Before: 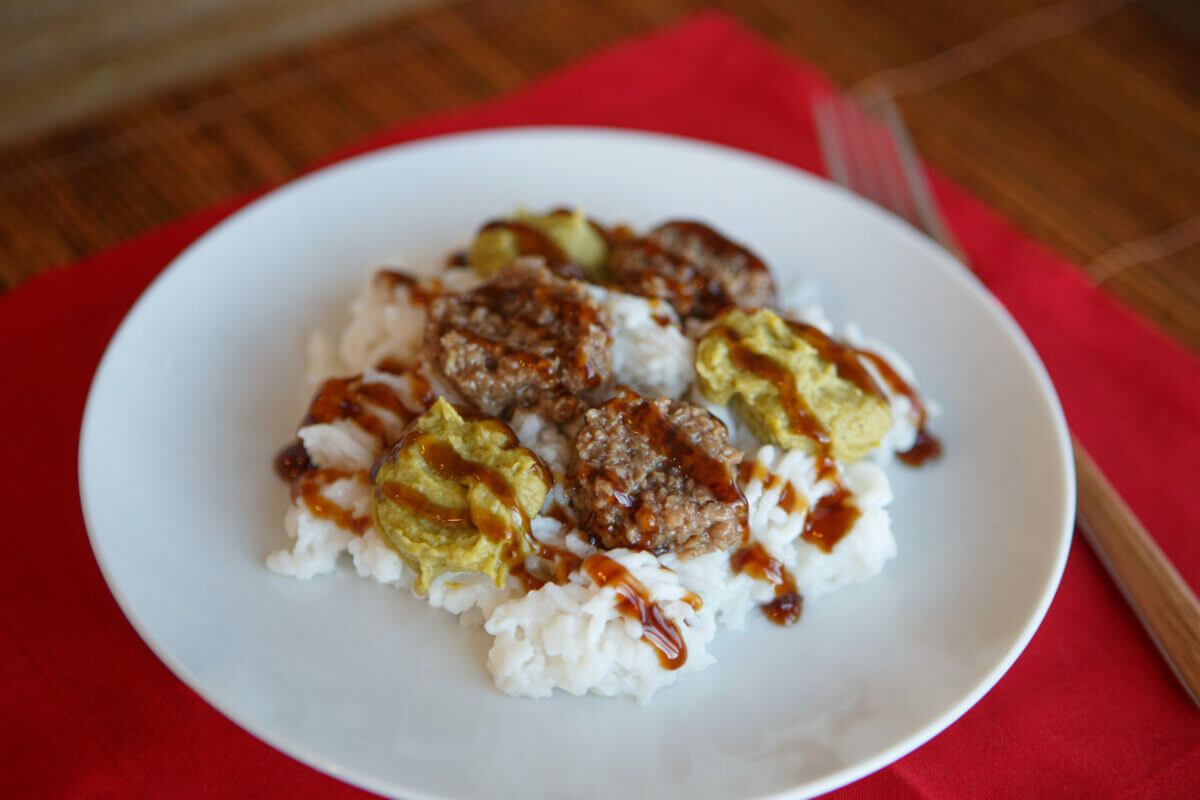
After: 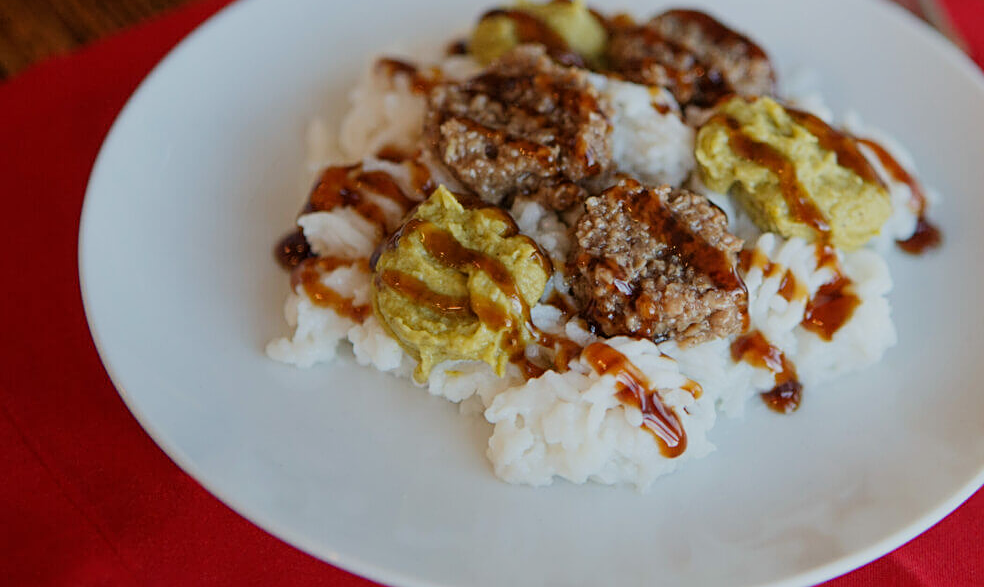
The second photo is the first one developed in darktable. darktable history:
sharpen: on, module defaults
crop: top 26.531%, right 17.959%
exposure: exposure -0.021 EV, compensate highlight preservation false
filmic rgb: black relative exposure -7.65 EV, white relative exposure 4.56 EV, hardness 3.61, color science v6 (2022)
